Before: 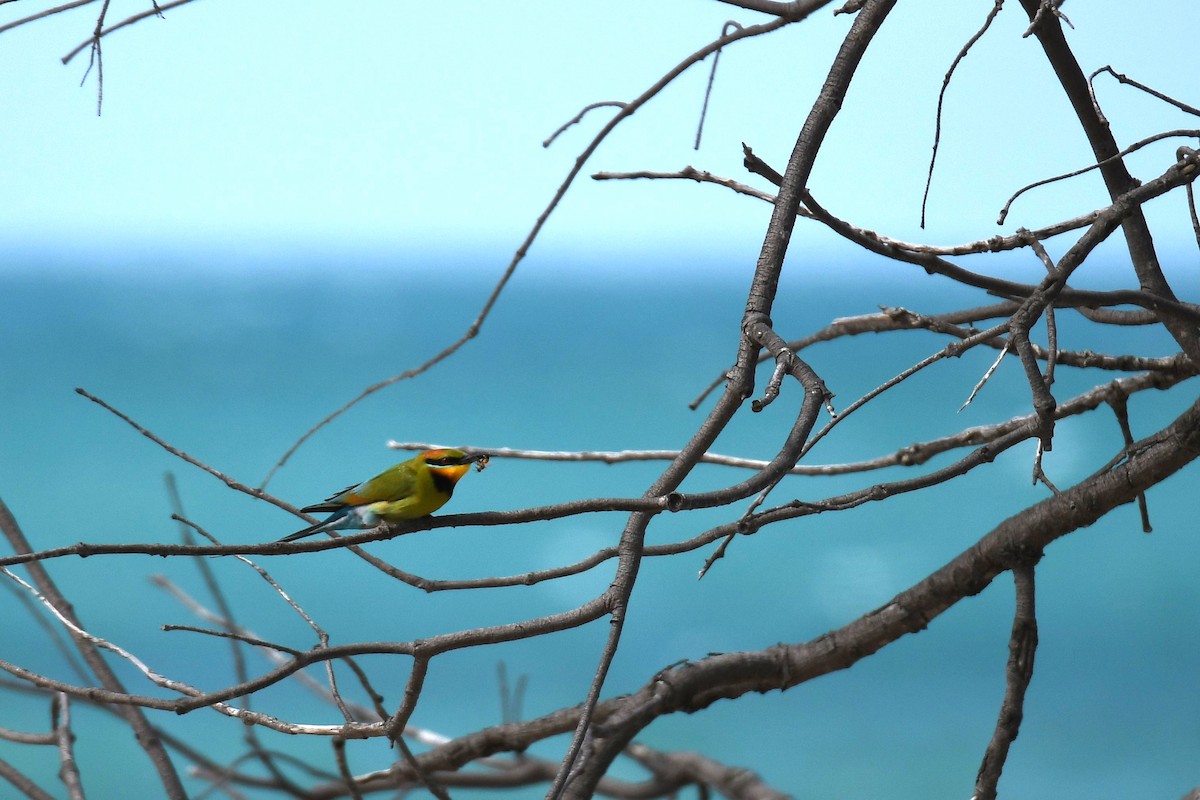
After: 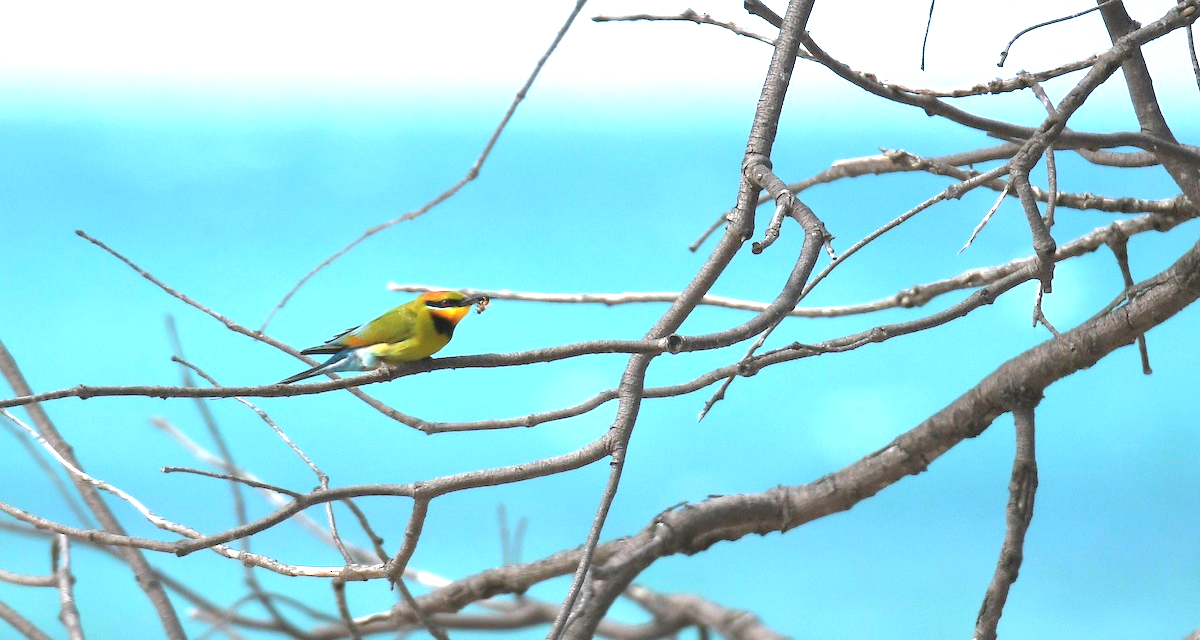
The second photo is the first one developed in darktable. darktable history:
contrast brightness saturation: brightness 0.15
exposure: black level correction 0, exposure 1.2 EV, compensate highlight preservation false
crop and rotate: top 19.998%
